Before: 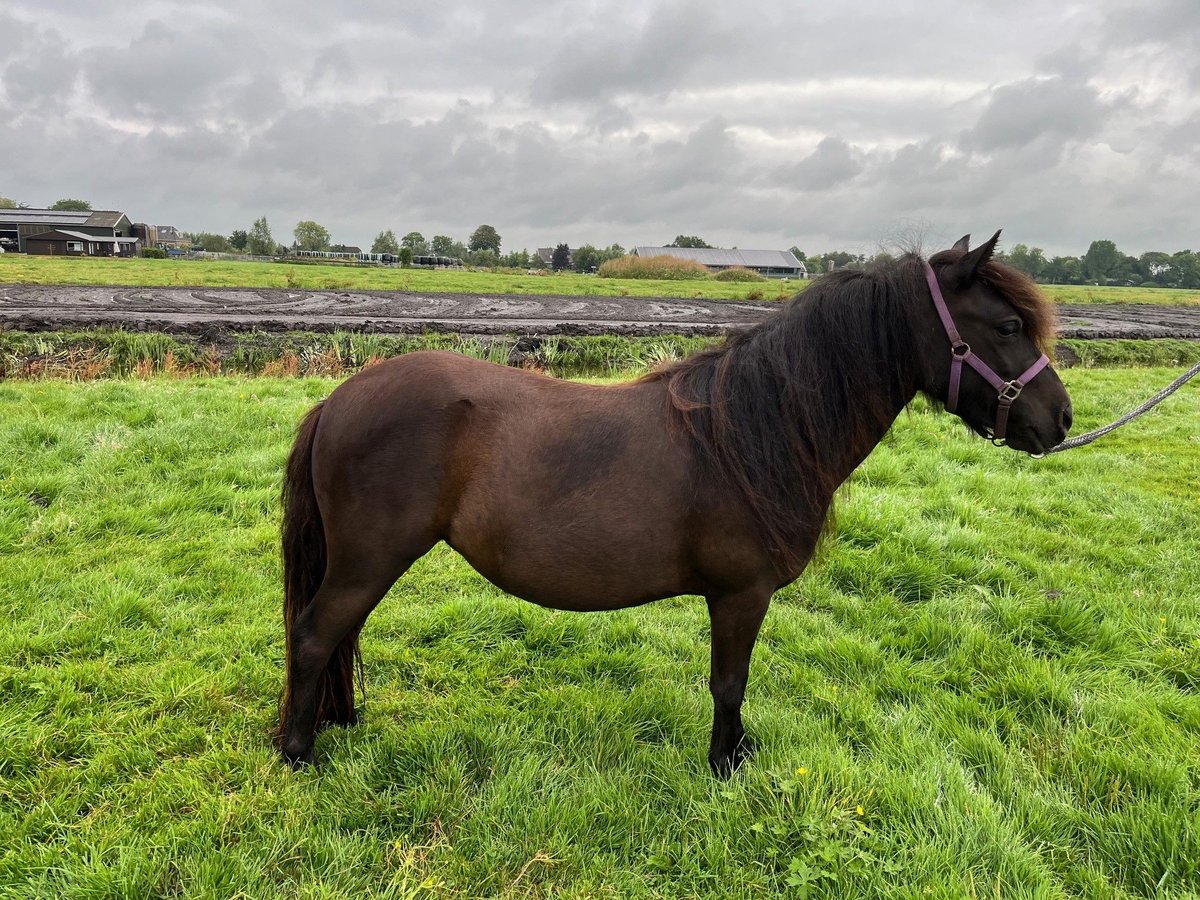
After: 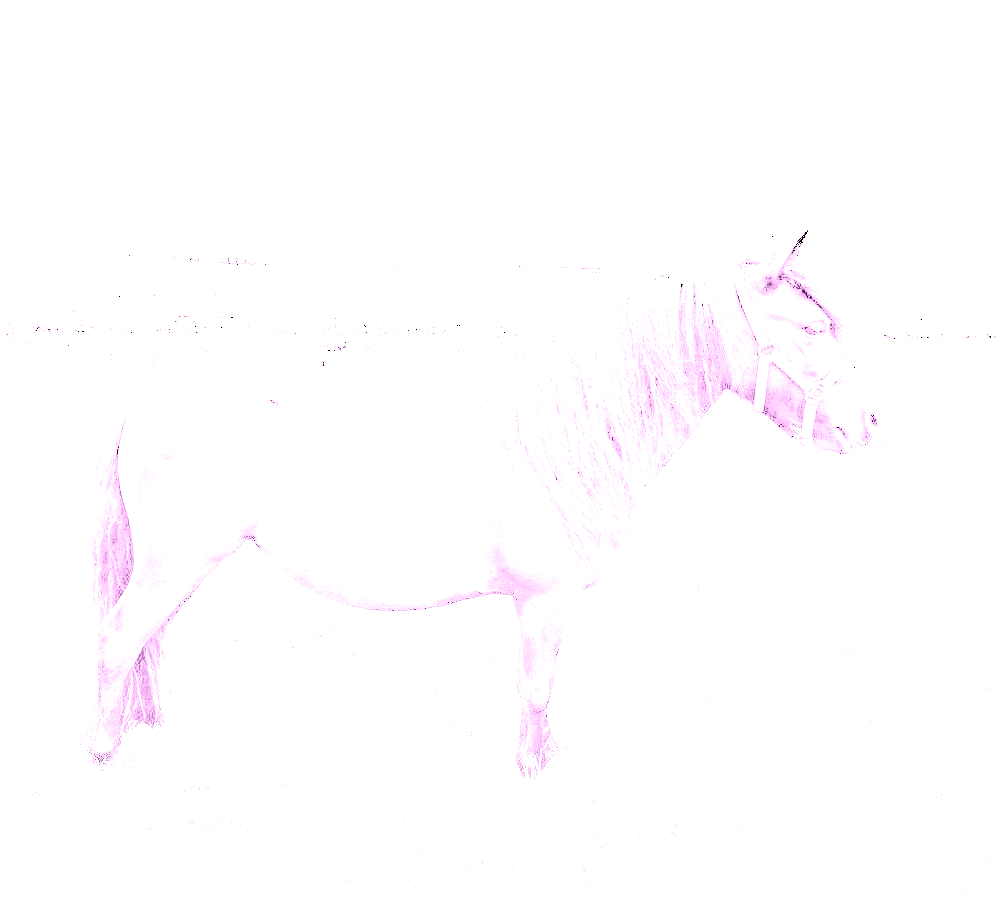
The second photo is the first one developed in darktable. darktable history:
colorize: hue 331.2°, saturation 75%, source mix 30.28%, lightness 70.52%, version 1
exposure: exposure 8 EV, compensate highlight preservation false
haze removal: compatibility mode true, adaptive false
crop: left 16.145%
